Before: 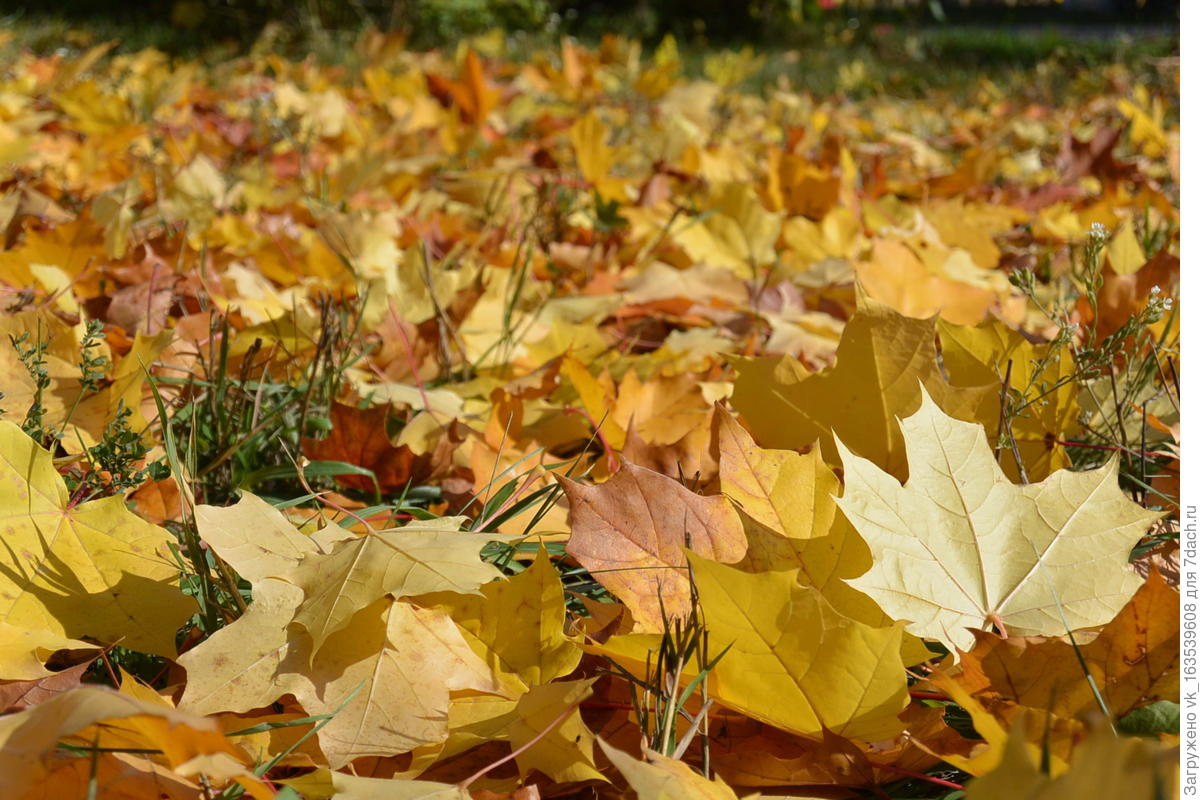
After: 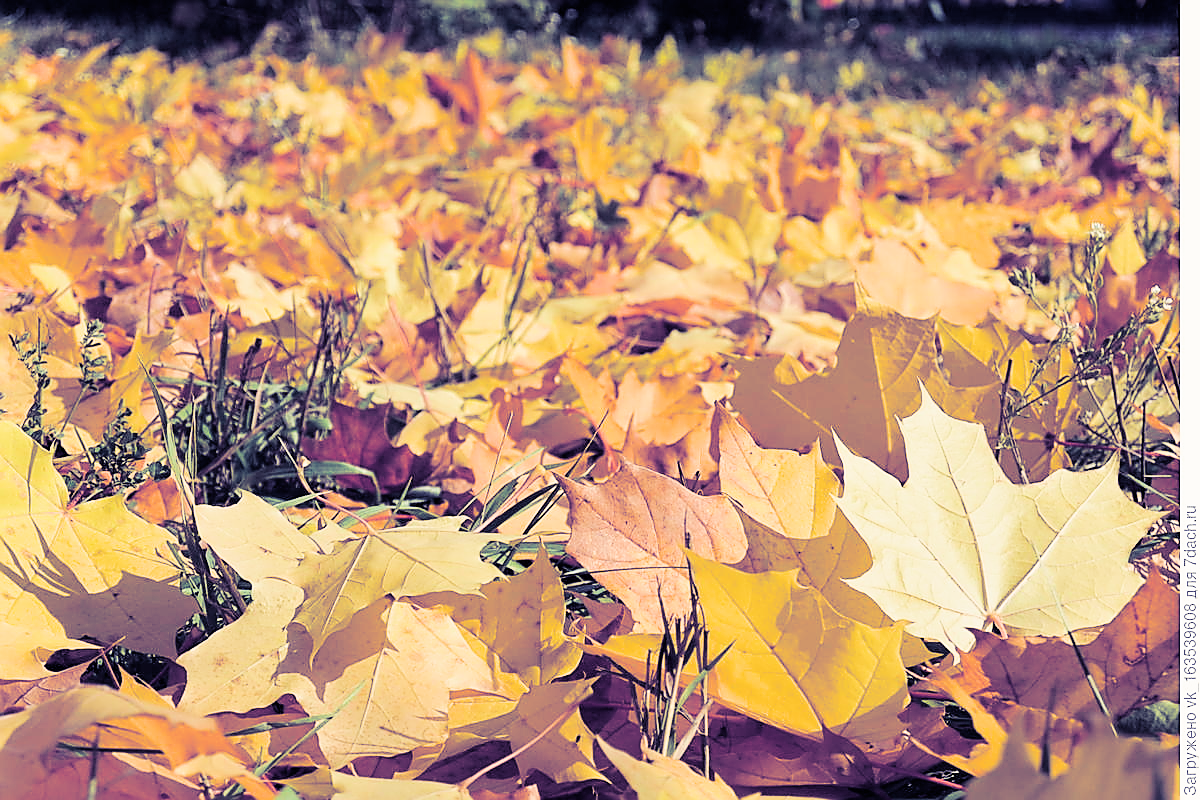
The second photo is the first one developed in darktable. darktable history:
split-toning: shadows › hue 242.67°, shadows › saturation 0.733, highlights › hue 45.33°, highlights › saturation 0.667, balance -53.304, compress 21.15%
sharpen: radius 1.4, amount 1.25, threshold 0.7
filmic rgb: black relative exposure -7.65 EV, white relative exposure 4.56 EV, hardness 3.61, contrast 1.05
exposure: exposure 1.5 EV, compensate highlight preservation false
